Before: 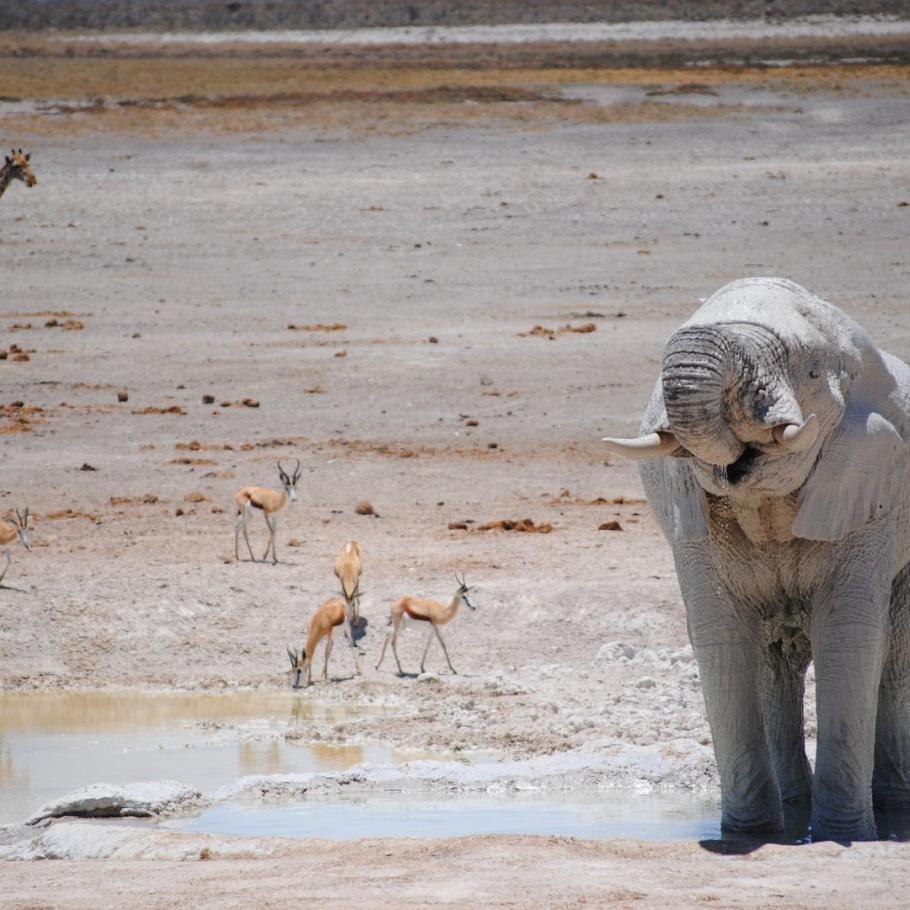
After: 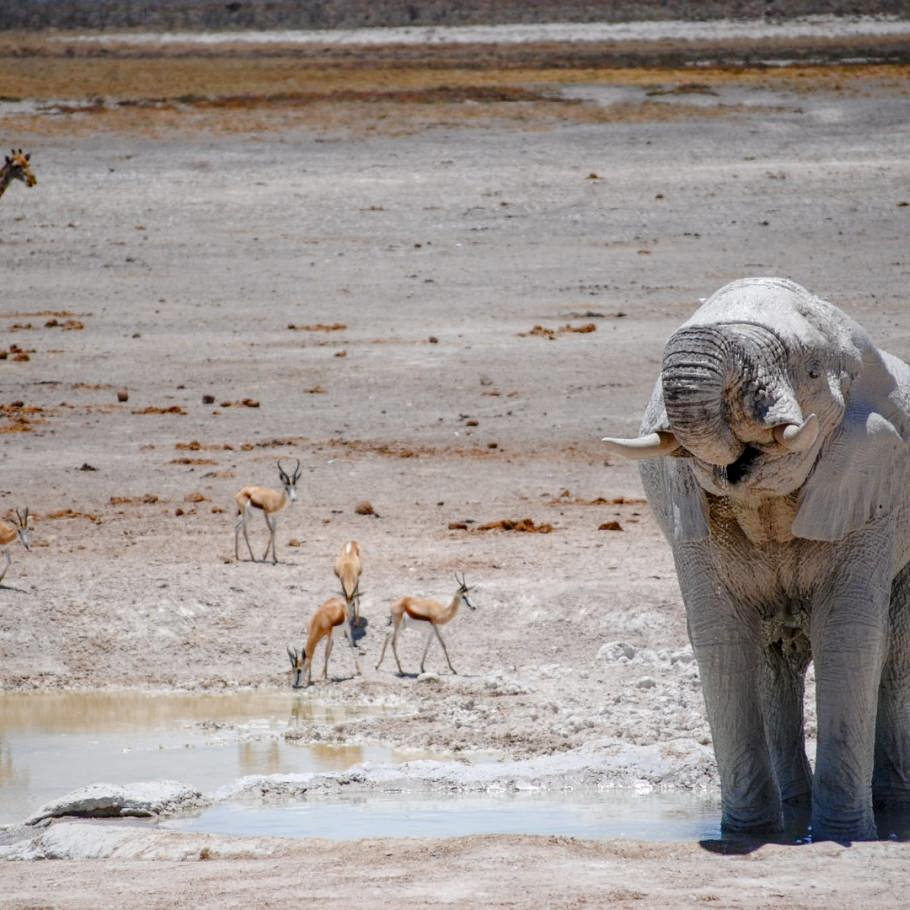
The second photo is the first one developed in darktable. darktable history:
contrast brightness saturation: contrast 0.03, brightness -0.04
color balance rgb: perceptual saturation grading › global saturation 20%, perceptual saturation grading › highlights -25%, perceptual saturation grading › shadows 50%, global vibrance -25%
local contrast: on, module defaults
